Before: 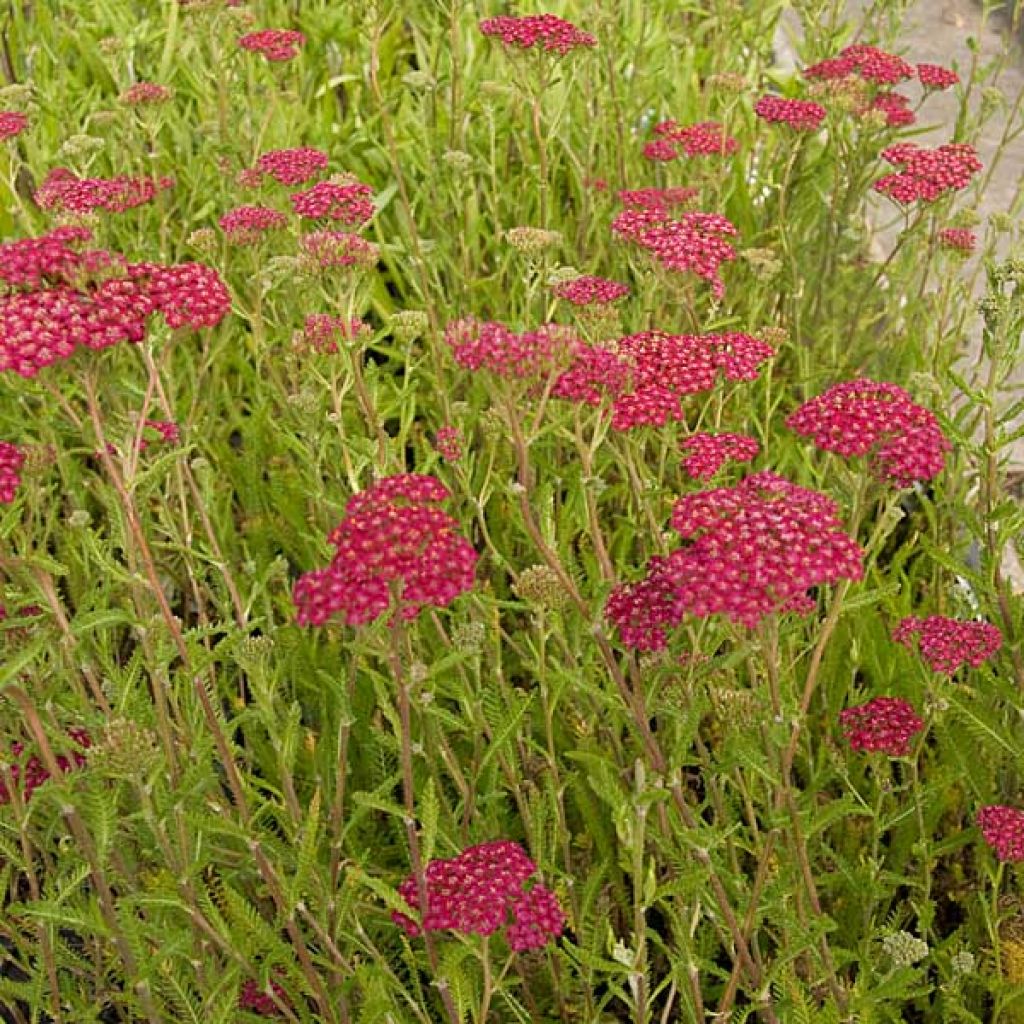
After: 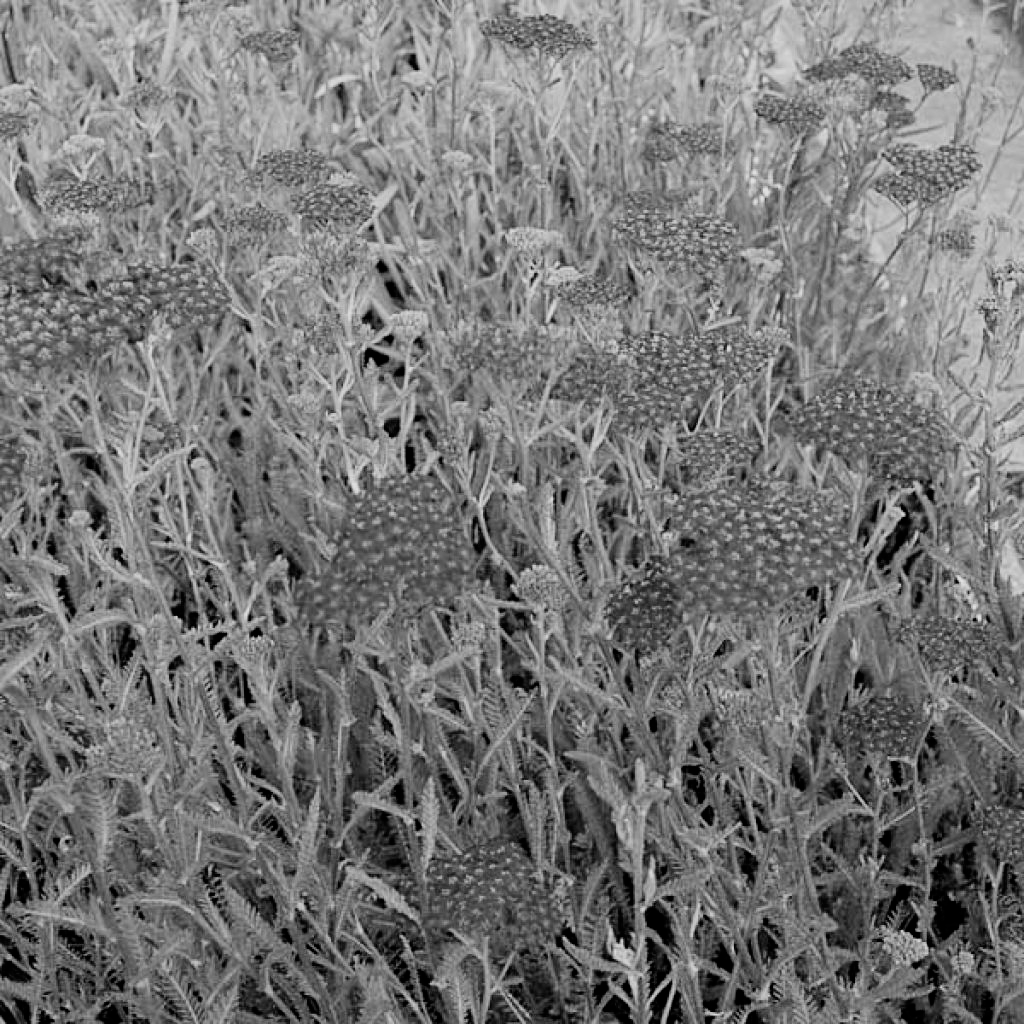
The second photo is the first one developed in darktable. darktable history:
monochrome: on, module defaults
filmic rgb: black relative exposure -5 EV, hardness 2.88, contrast 1.3, highlights saturation mix -30%
